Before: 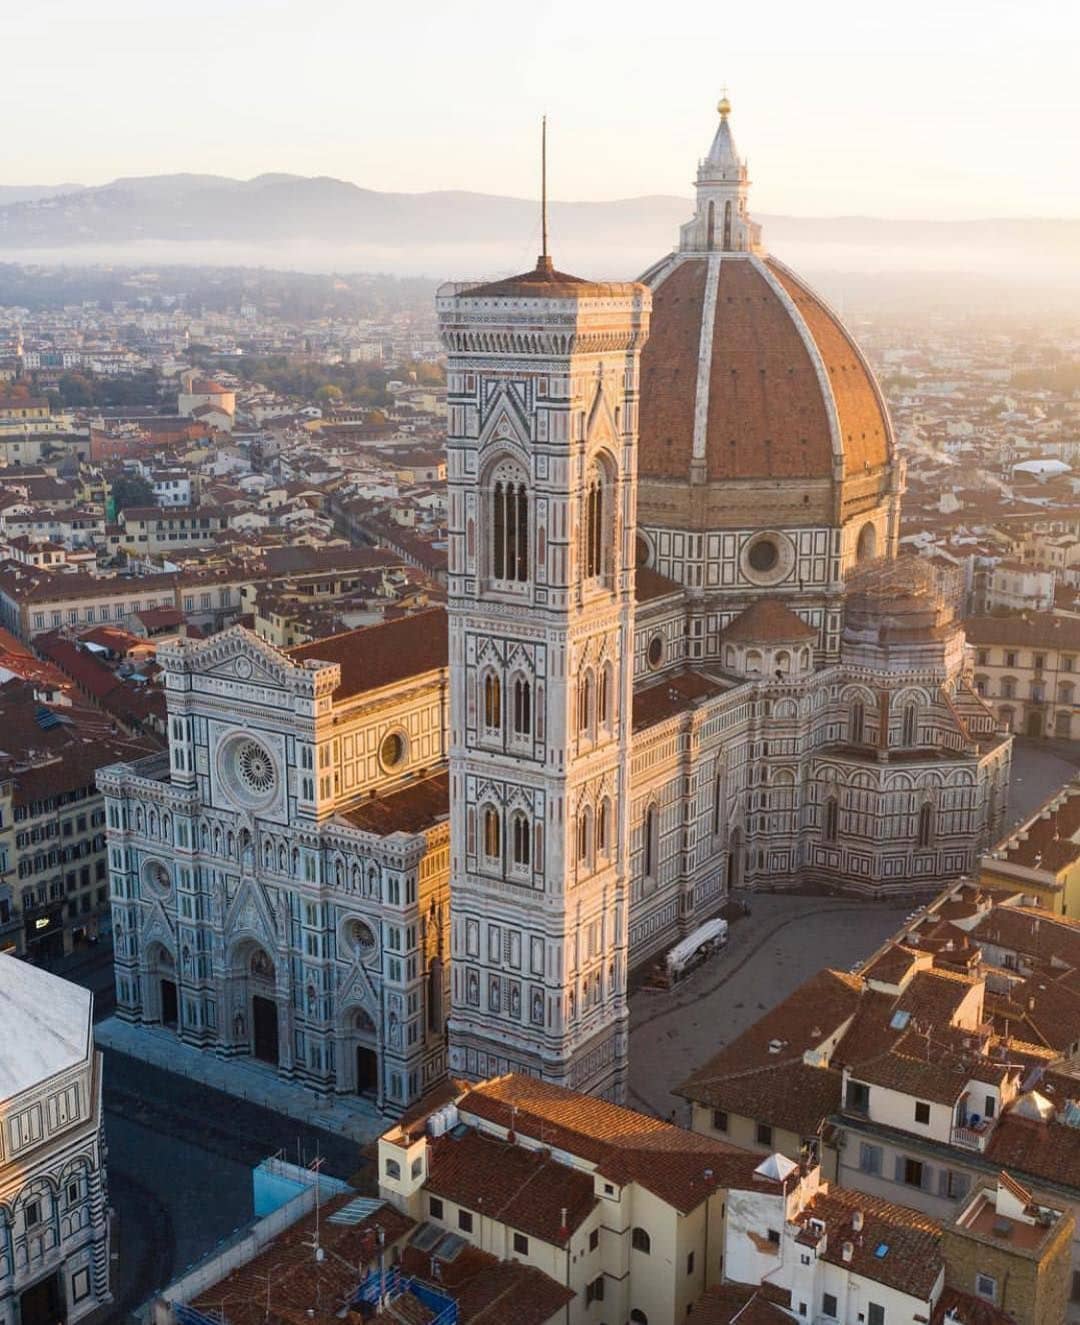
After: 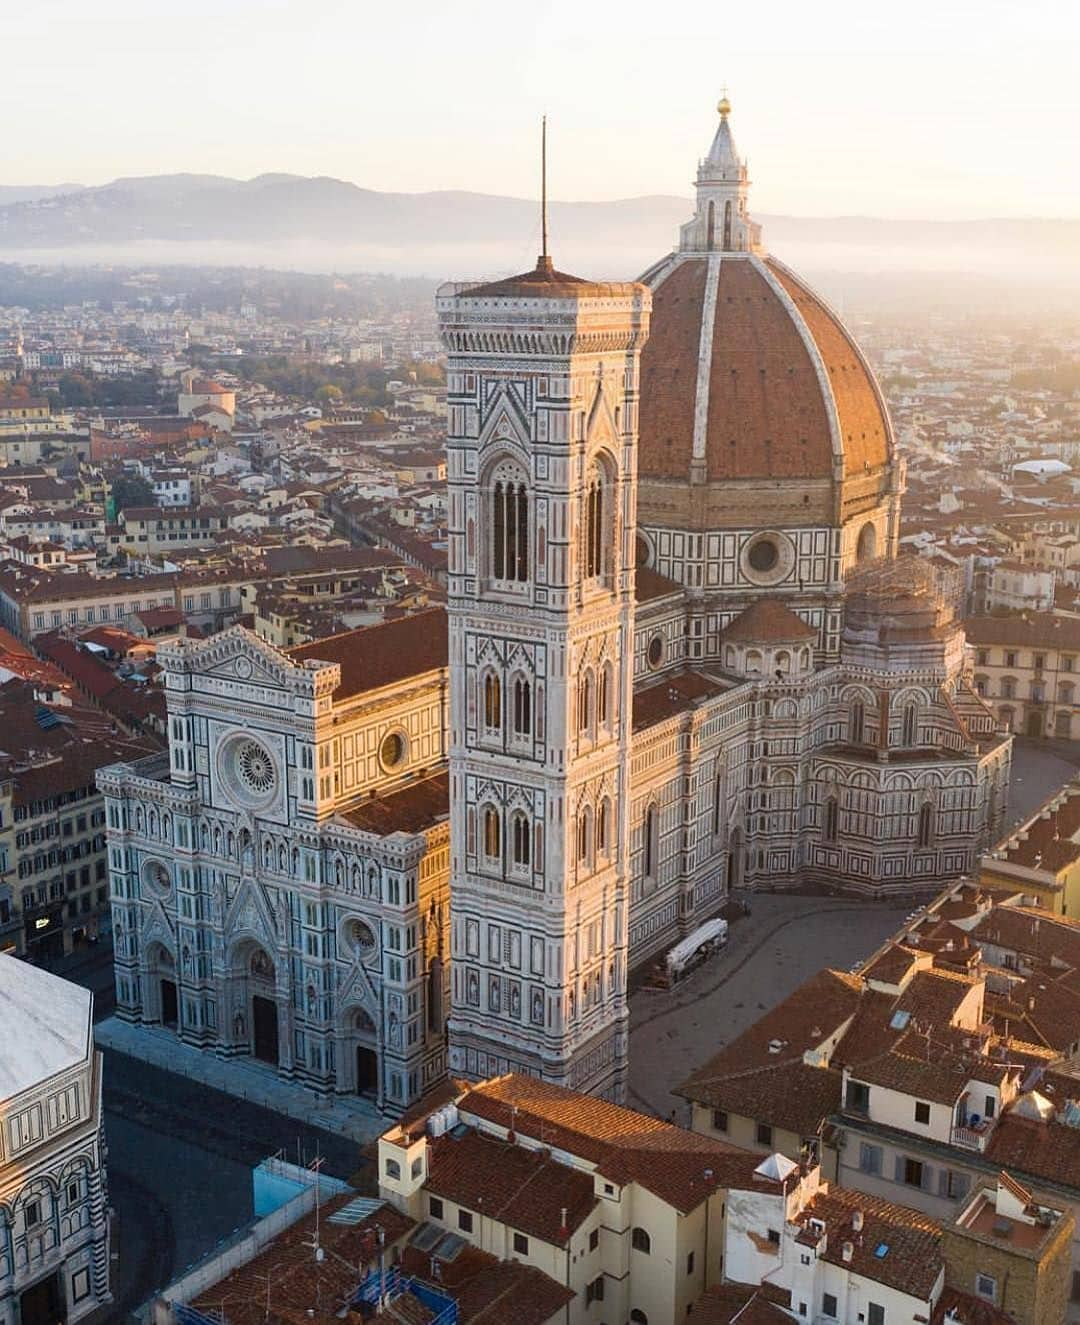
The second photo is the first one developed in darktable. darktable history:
sharpen: radius 1.282, amount 0.296, threshold 0.105
